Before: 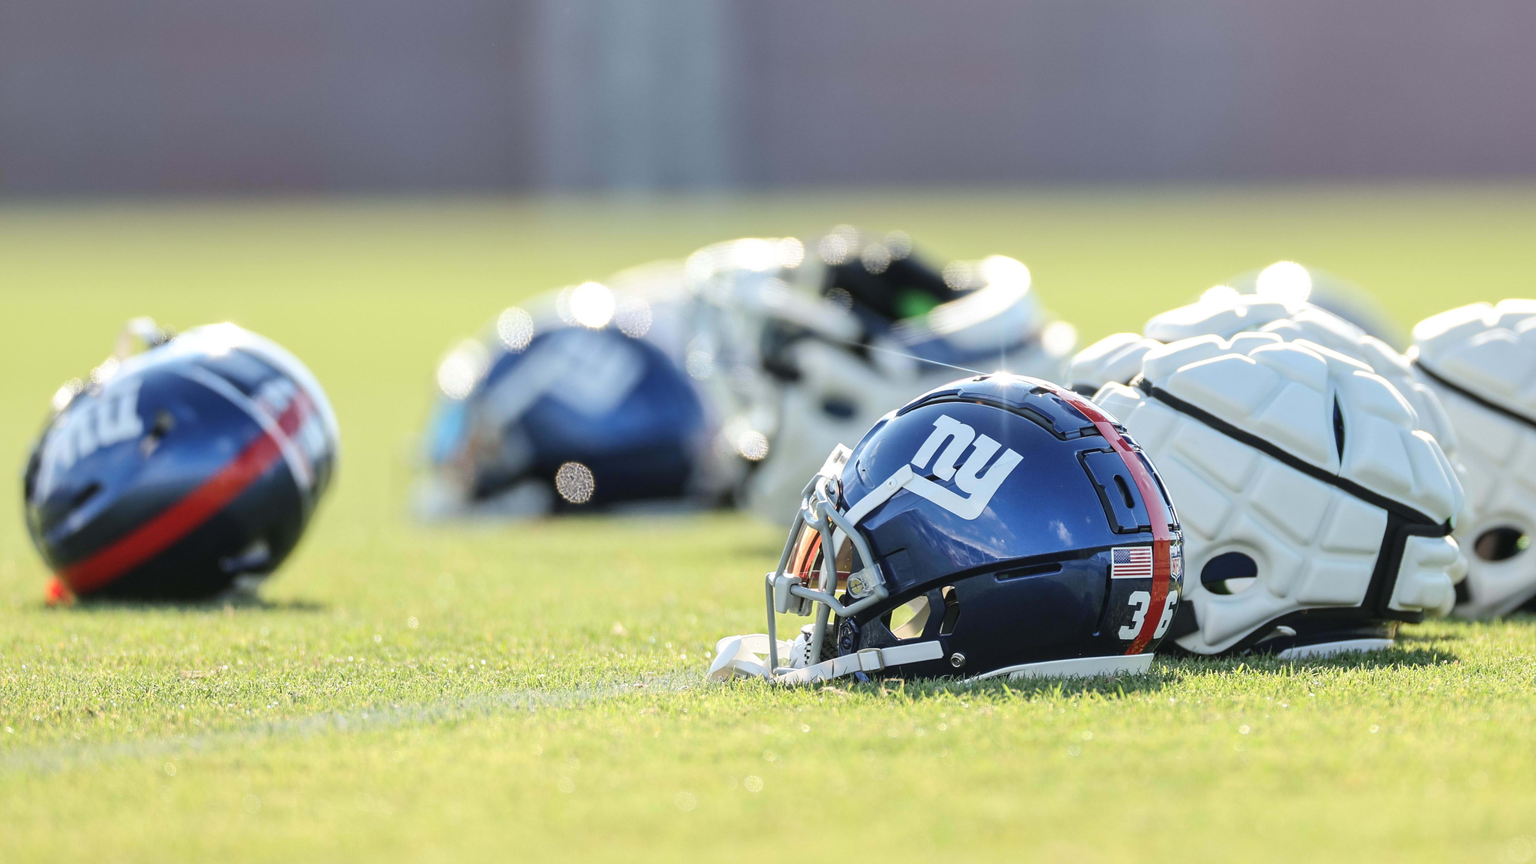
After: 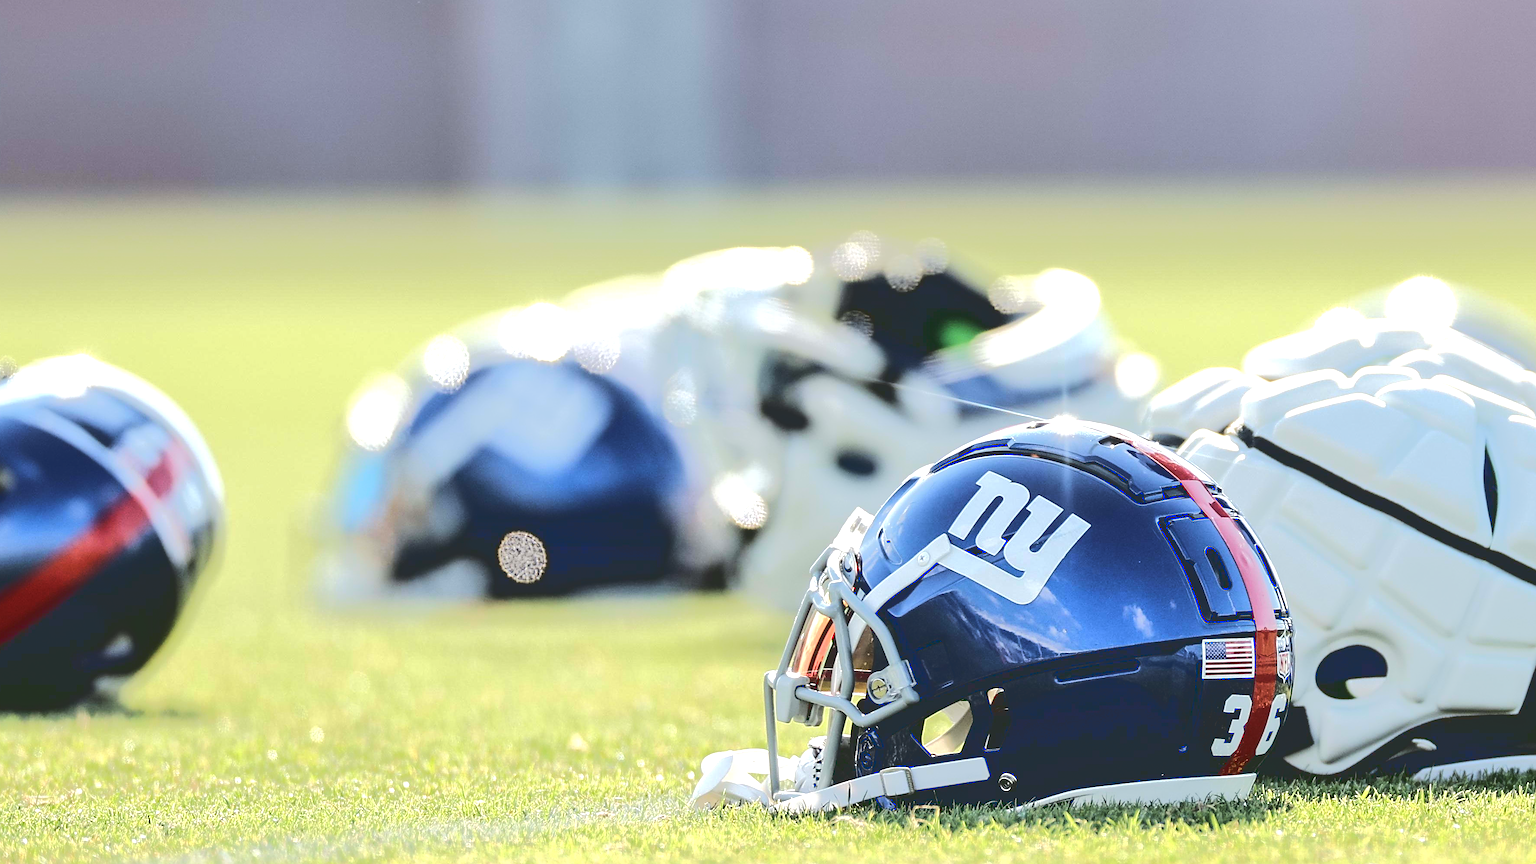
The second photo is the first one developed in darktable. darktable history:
crop and rotate: left 10.636%, top 5.018%, right 10.46%, bottom 16.072%
tone equalizer: -8 EV -0.398 EV, -7 EV -0.383 EV, -6 EV -0.345 EV, -5 EV -0.261 EV, -3 EV 0.214 EV, -2 EV 0.355 EV, -1 EV 0.384 EV, +0 EV 0.443 EV, edges refinement/feathering 500, mask exposure compensation -1.57 EV, preserve details guided filter
tone curve: curves: ch0 [(0, 0) (0.003, 0.185) (0.011, 0.185) (0.025, 0.187) (0.044, 0.185) (0.069, 0.185) (0.1, 0.18) (0.136, 0.18) (0.177, 0.179) (0.224, 0.202) (0.277, 0.252) (0.335, 0.343) (0.399, 0.452) (0.468, 0.553) (0.543, 0.643) (0.623, 0.717) (0.709, 0.778) (0.801, 0.82) (0.898, 0.856) (1, 1)], color space Lab, linked channels, preserve colors none
sharpen: on, module defaults
